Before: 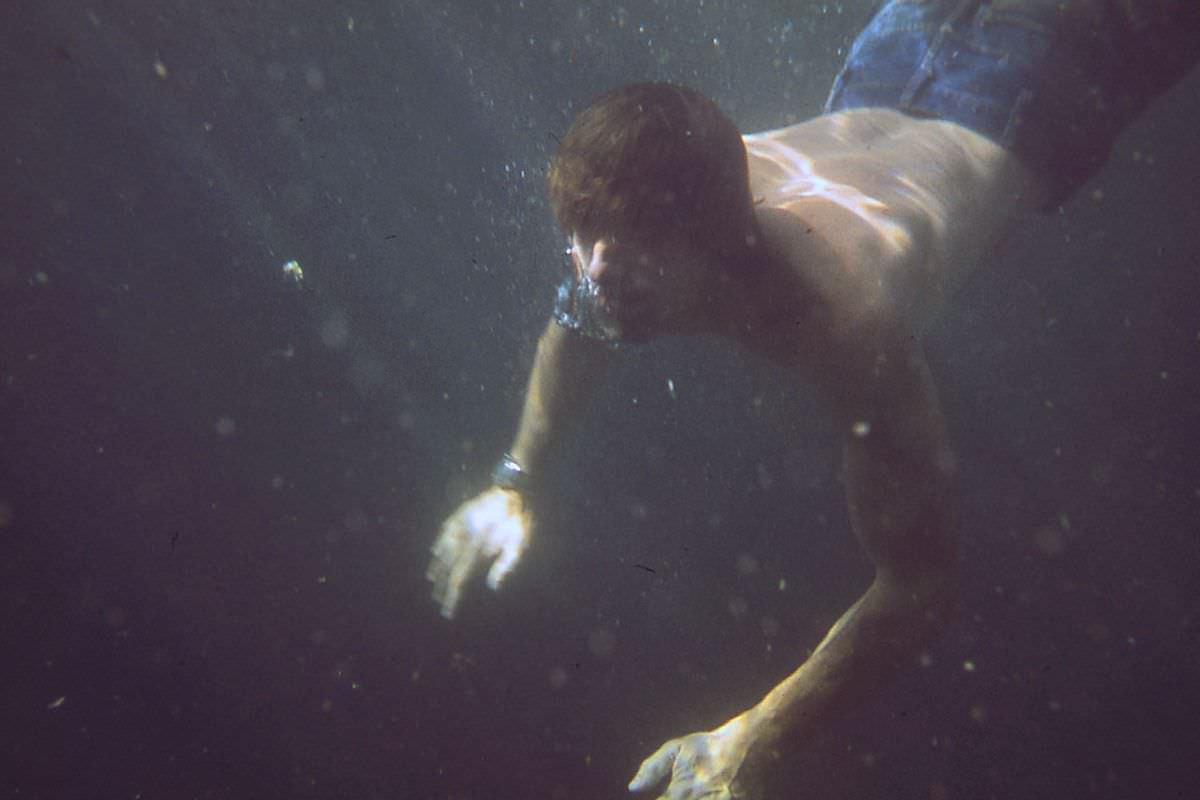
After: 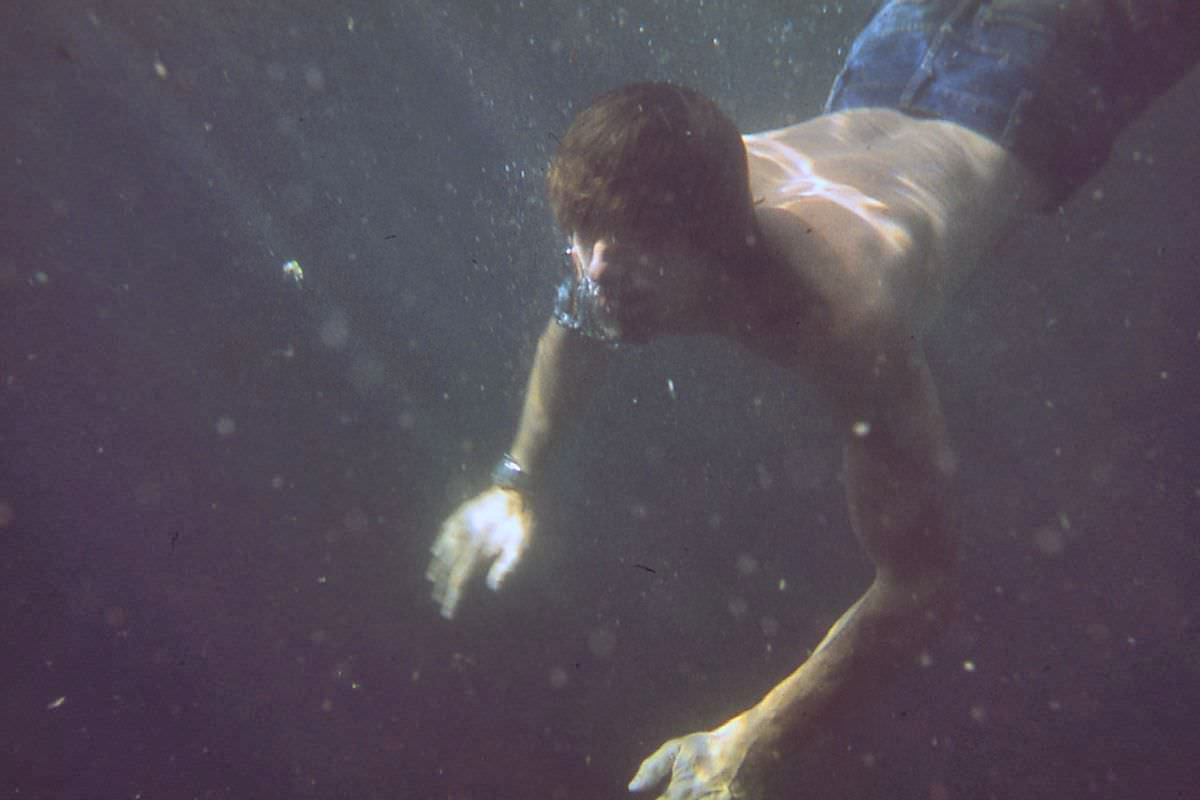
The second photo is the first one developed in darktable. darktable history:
color balance rgb: on, module defaults
shadows and highlights: low approximation 0.01, soften with gaussian
